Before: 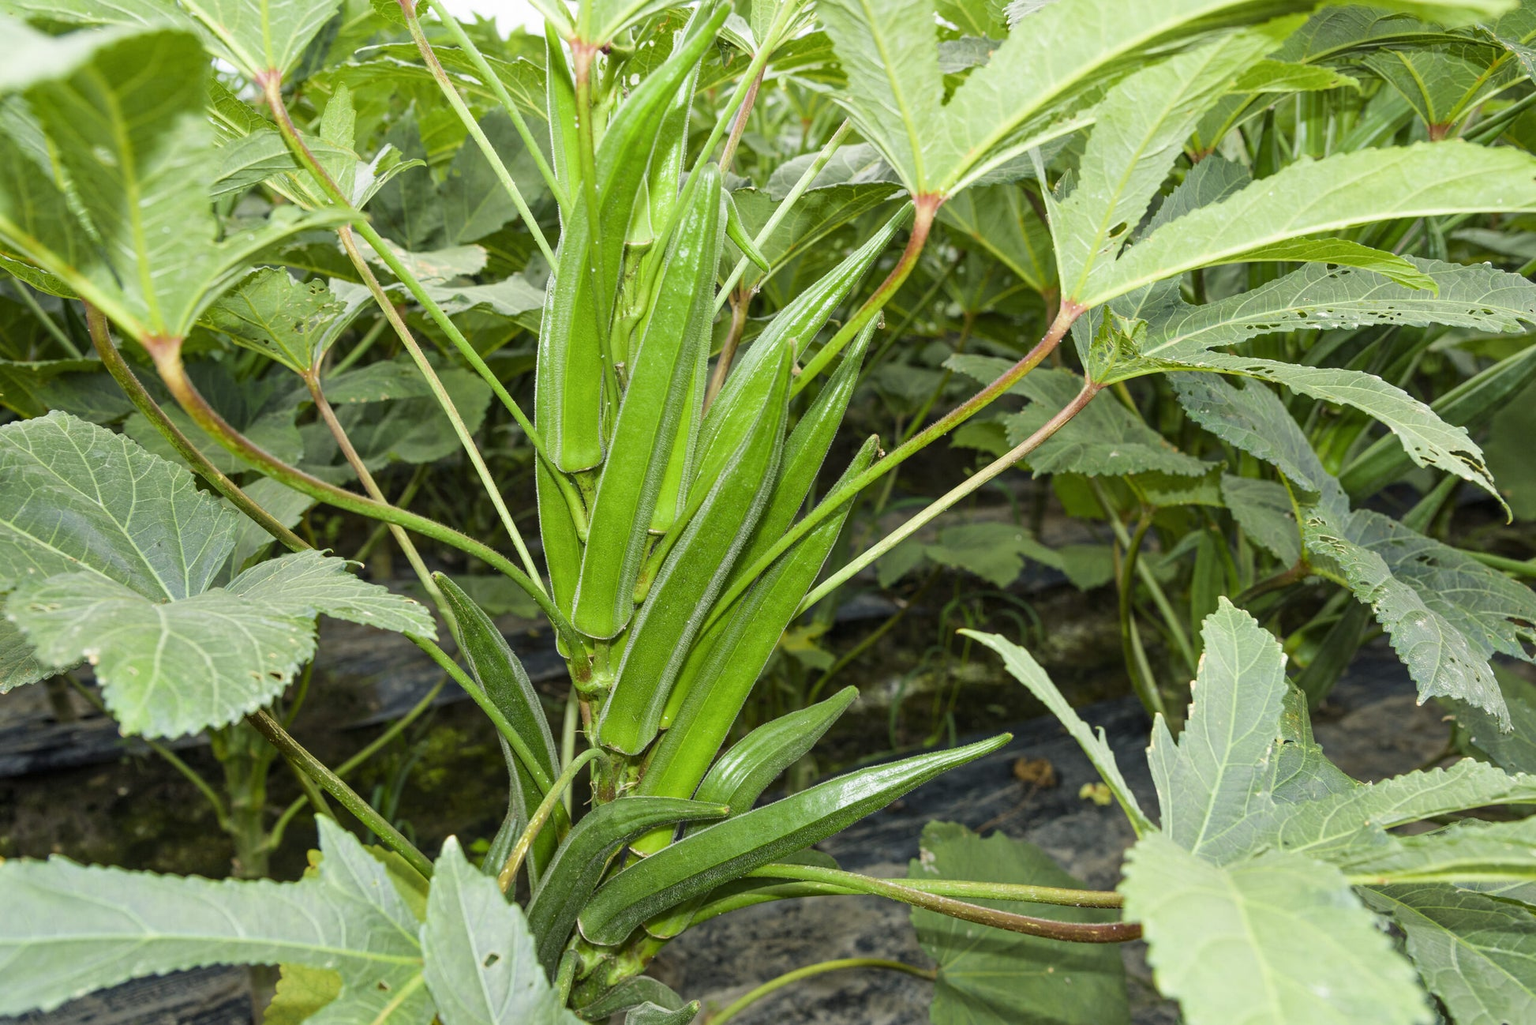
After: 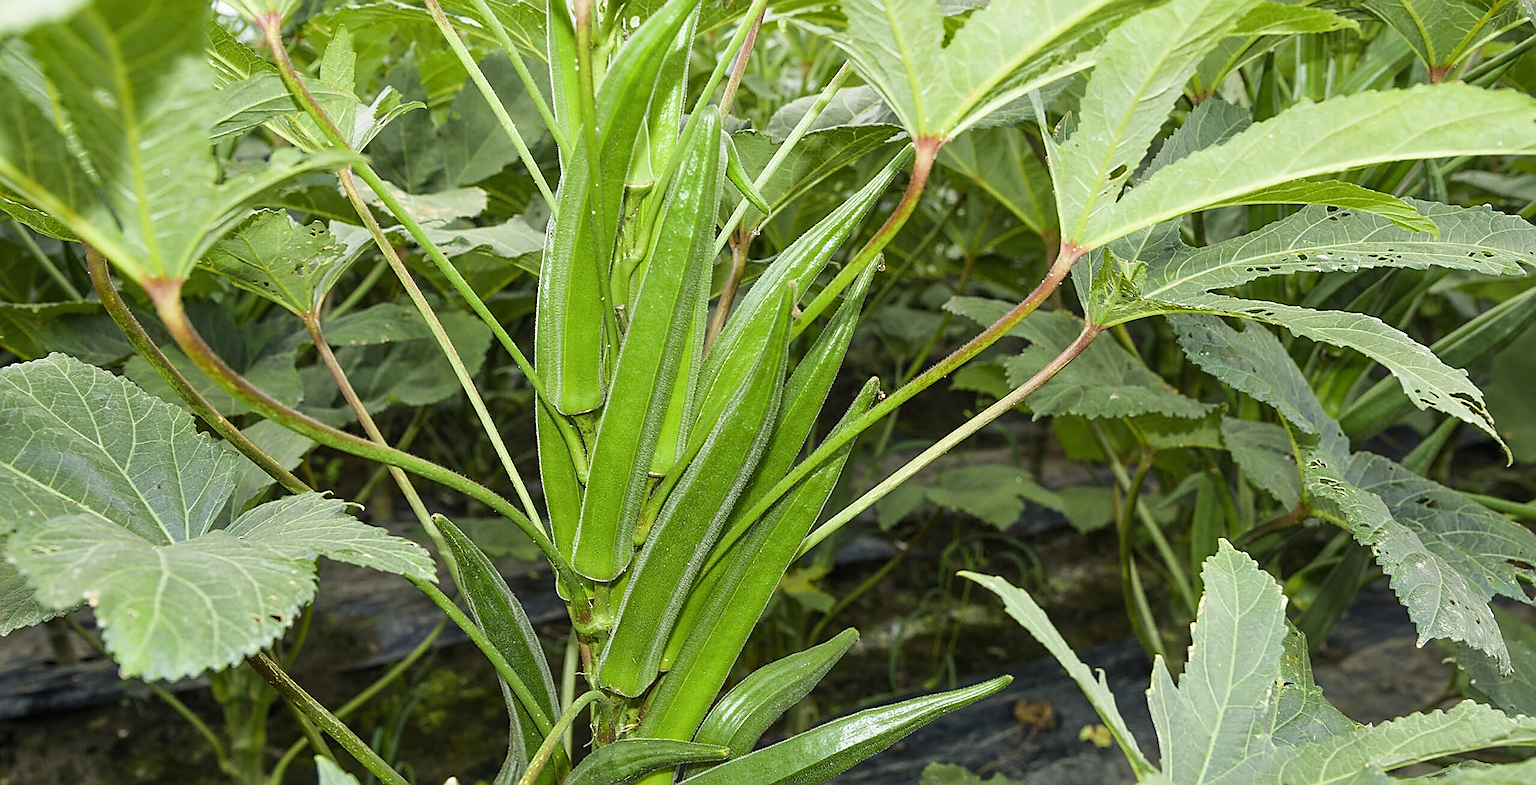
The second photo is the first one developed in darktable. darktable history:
sharpen: radius 1.38, amount 1.24, threshold 0.837
crop: top 5.685%, bottom 17.655%
